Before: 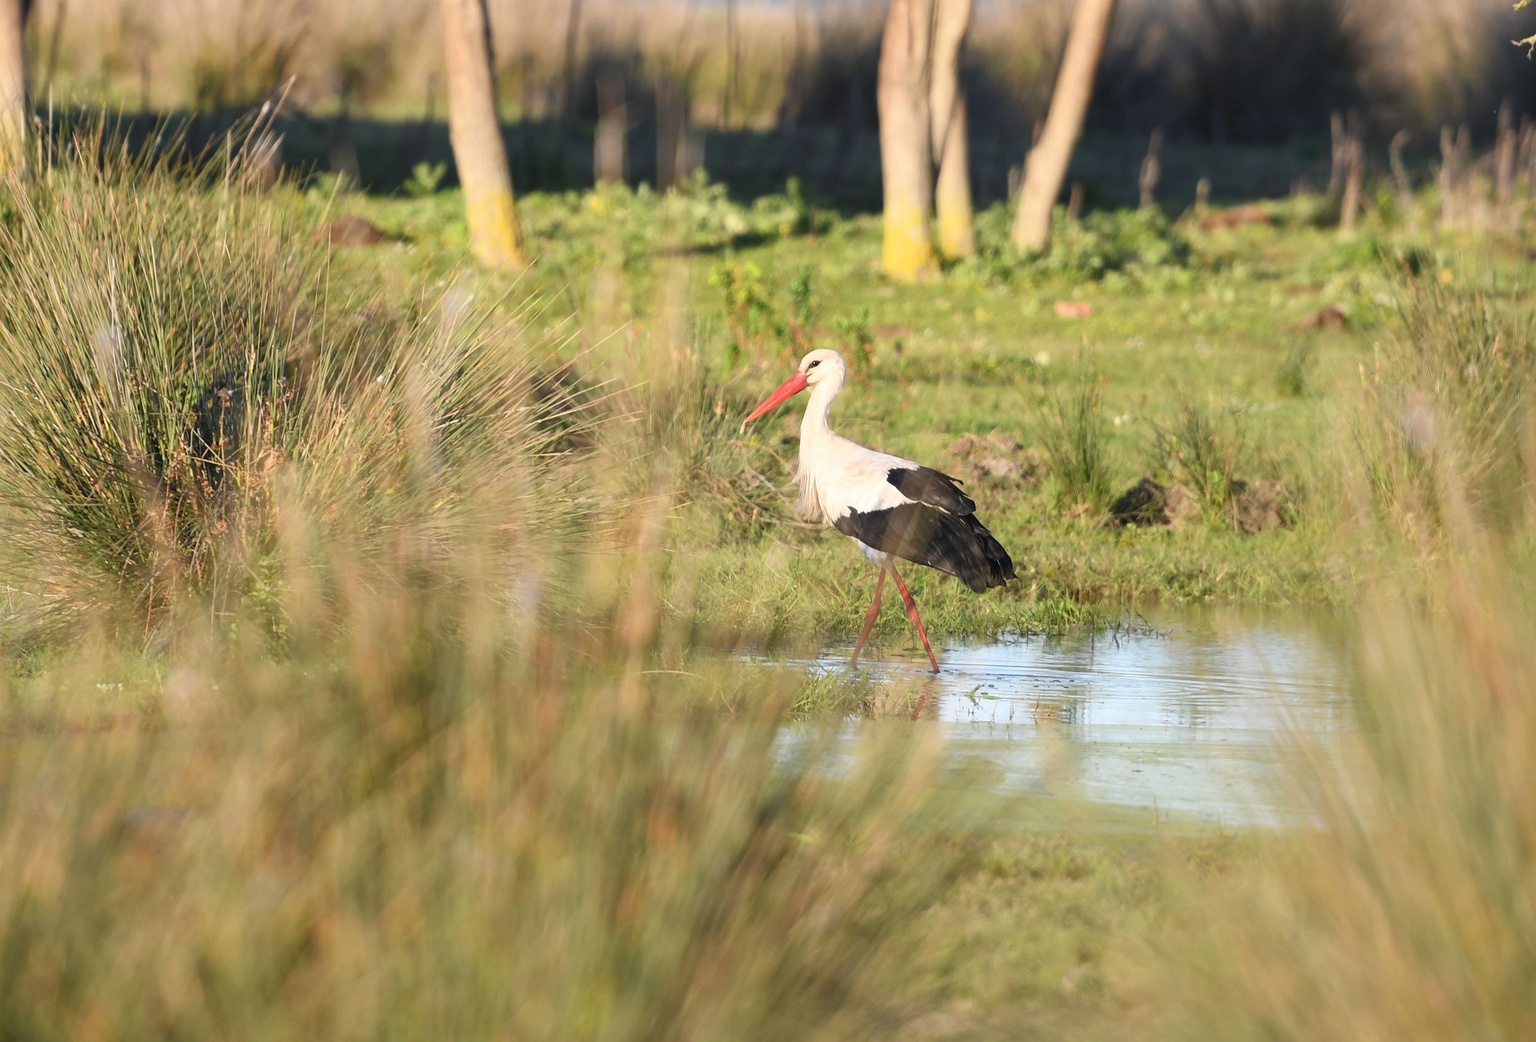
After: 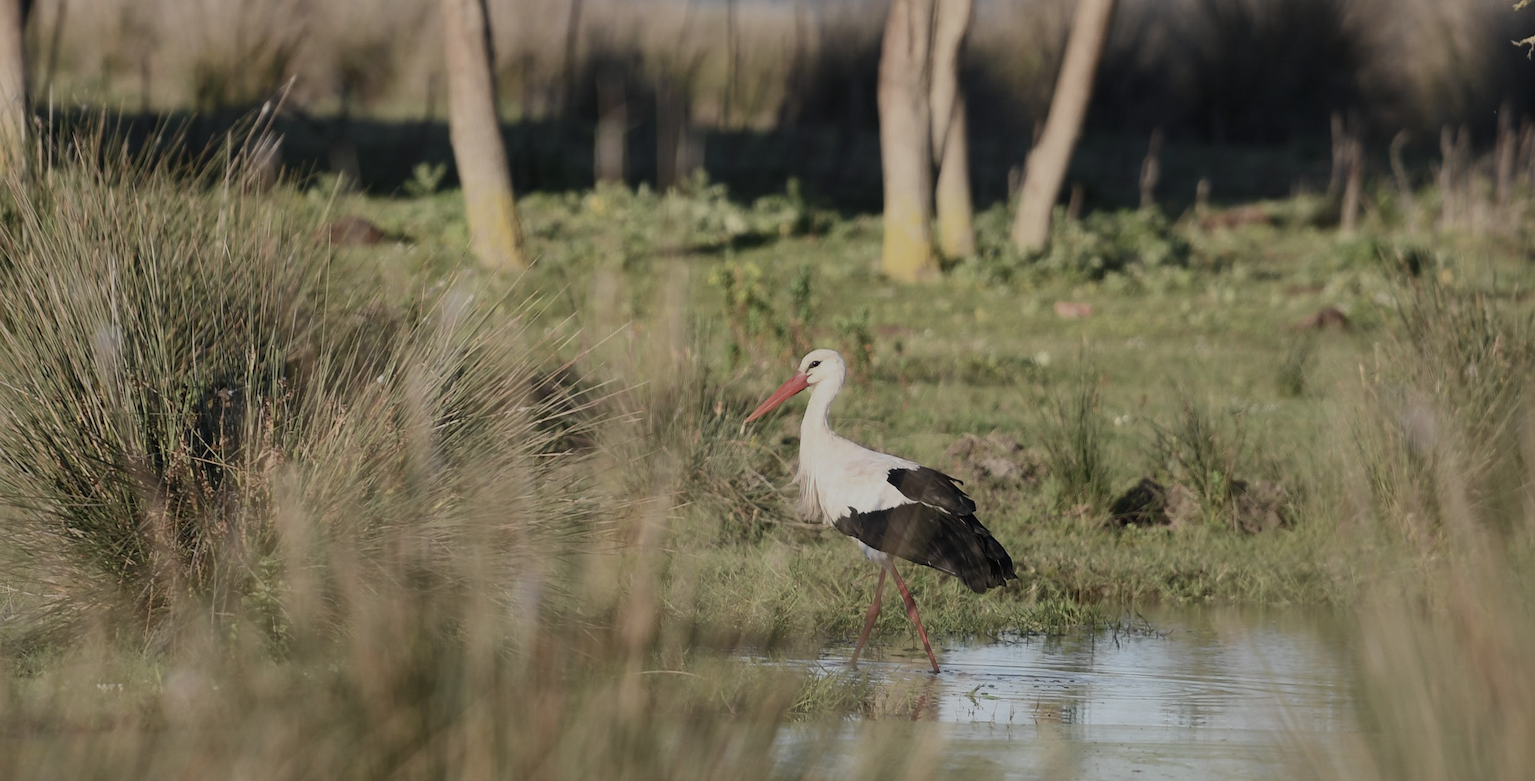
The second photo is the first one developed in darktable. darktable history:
crop: bottom 24.99%
contrast brightness saturation: contrast 0.103, saturation -0.366
exposure: exposure -0.935 EV, compensate exposure bias true, compensate highlight preservation false
